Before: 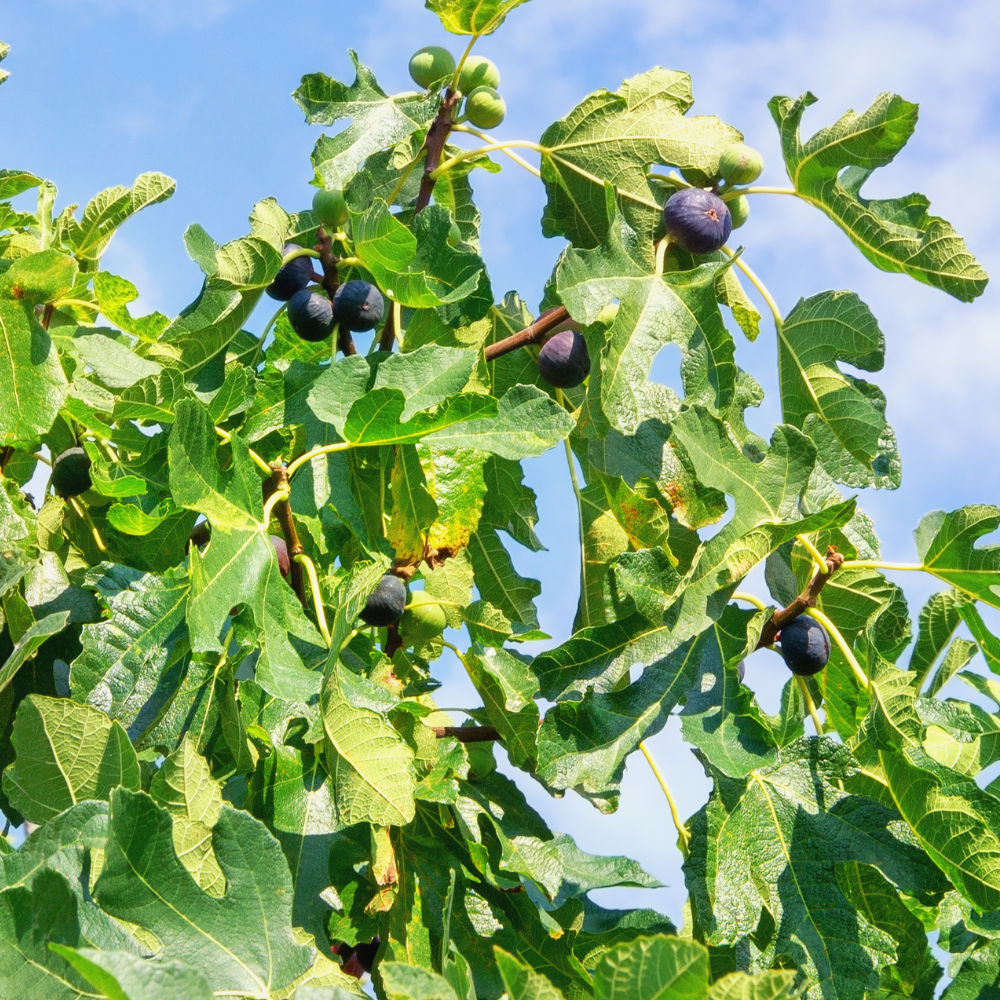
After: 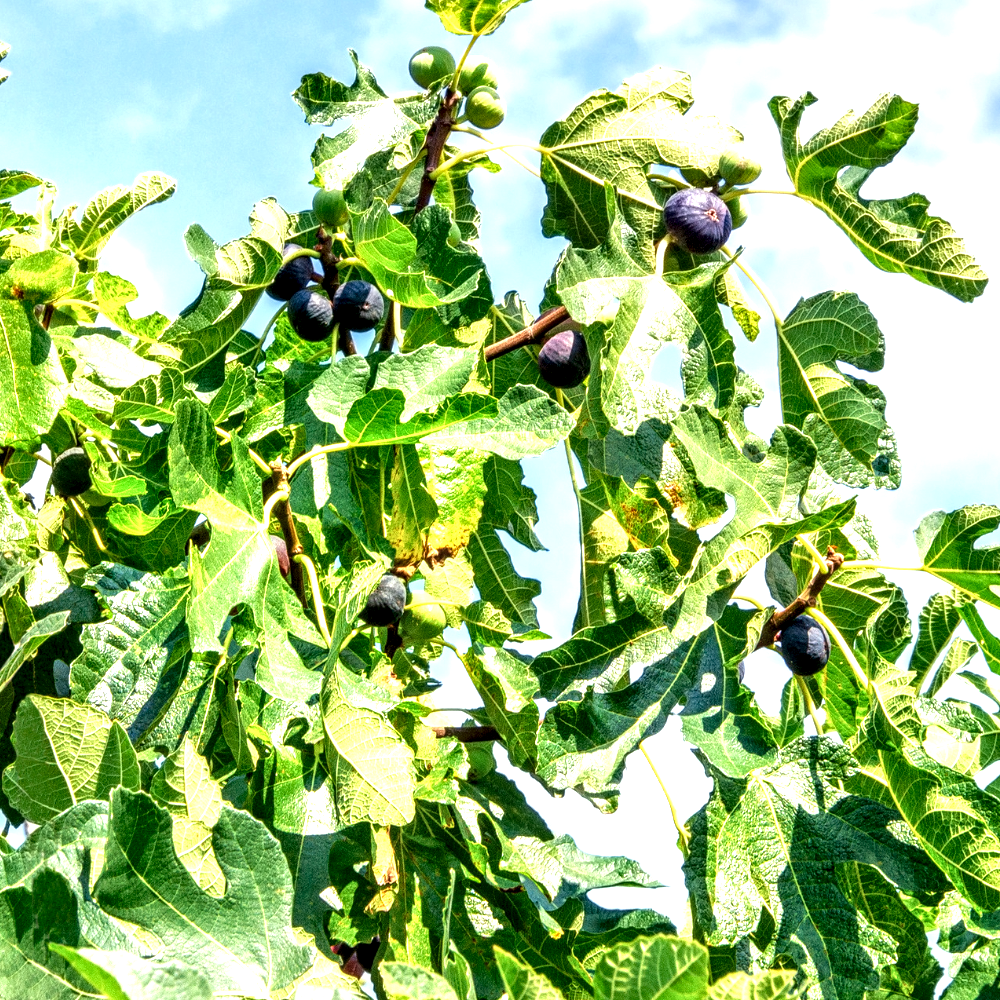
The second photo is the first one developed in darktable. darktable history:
exposure: exposure 0.74 EV, compensate highlight preservation false
local contrast: highlights 20%, detail 197%
